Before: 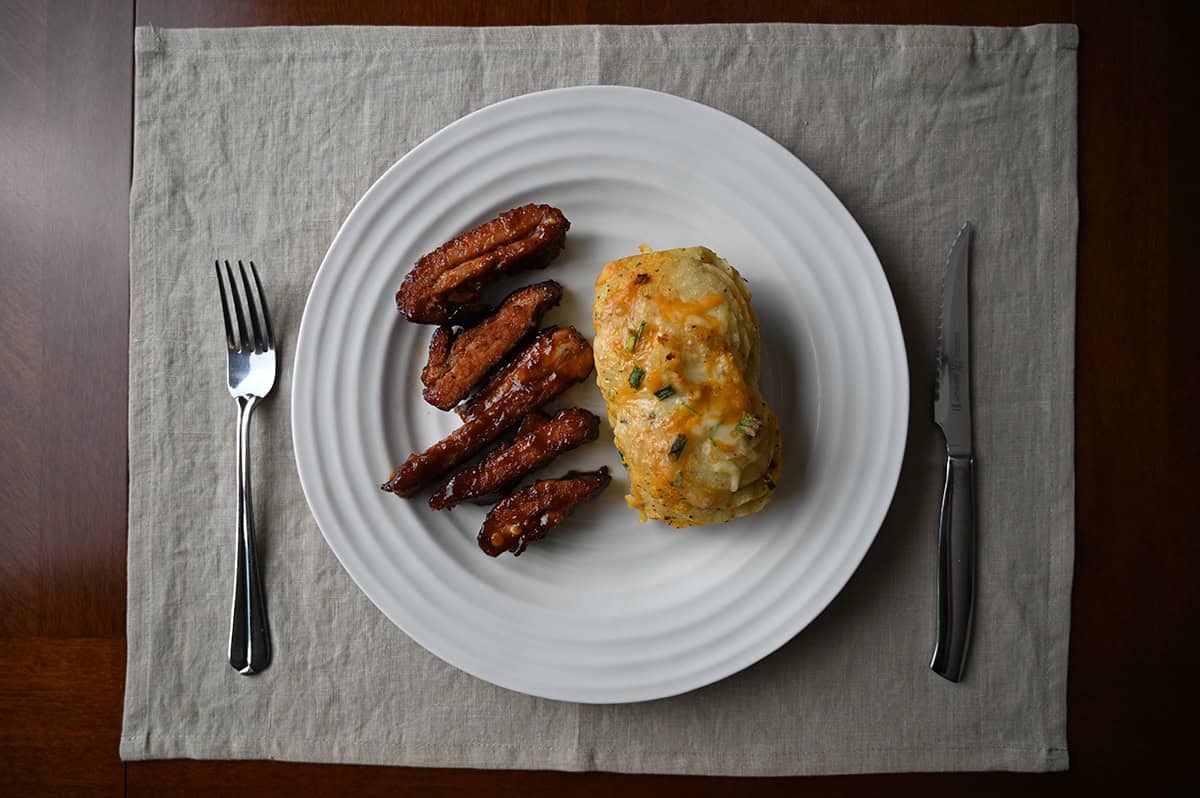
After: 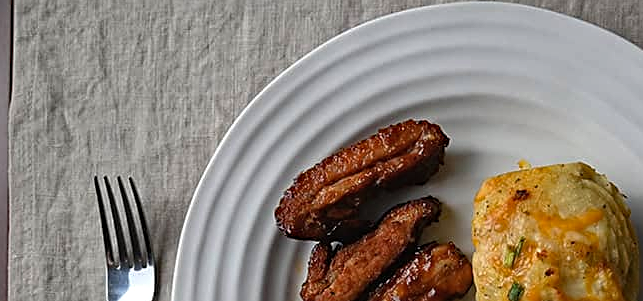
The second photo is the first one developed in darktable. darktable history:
haze removal: compatibility mode true, adaptive false
local contrast: detail 110%
crop: left 10.121%, top 10.631%, right 36.218%, bottom 51.526%
sharpen: on, module defaults
